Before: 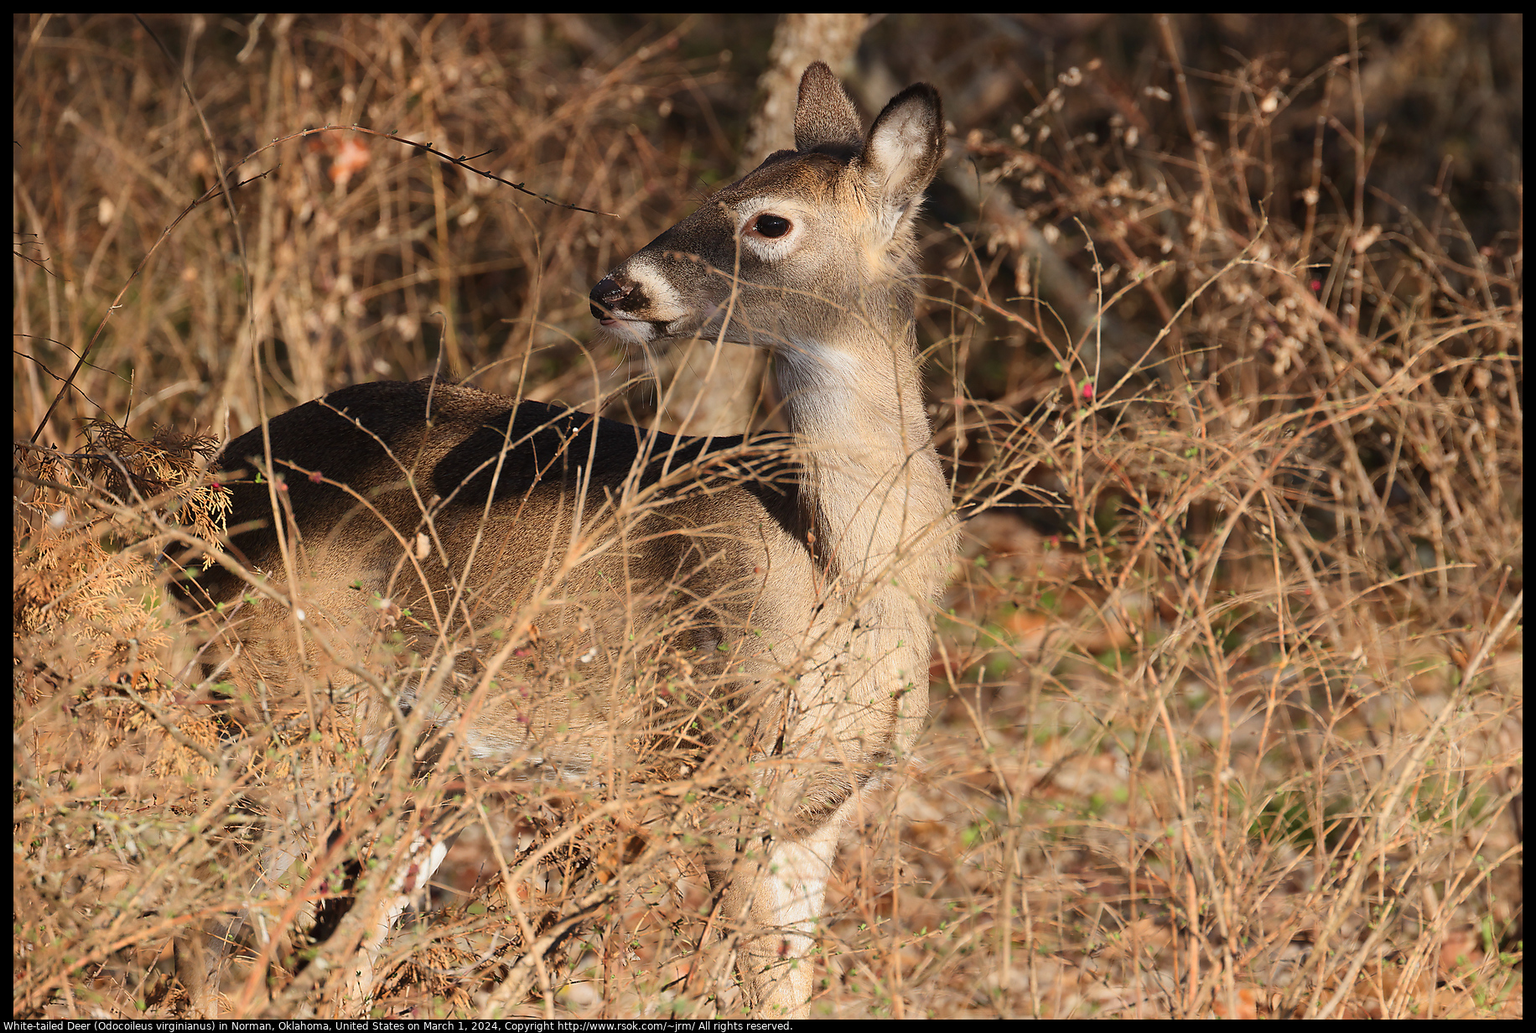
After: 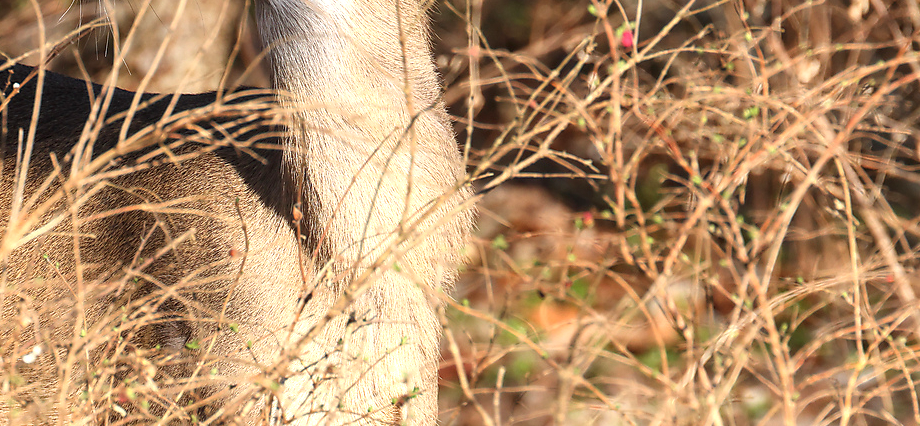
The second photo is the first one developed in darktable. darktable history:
local contrast: on, module defaults
exposure: exposure 0.636 EV, compensate highlight preservation false
crop: left 36.607%, top 34.735%, right 13.146%, bottom 30.611%
